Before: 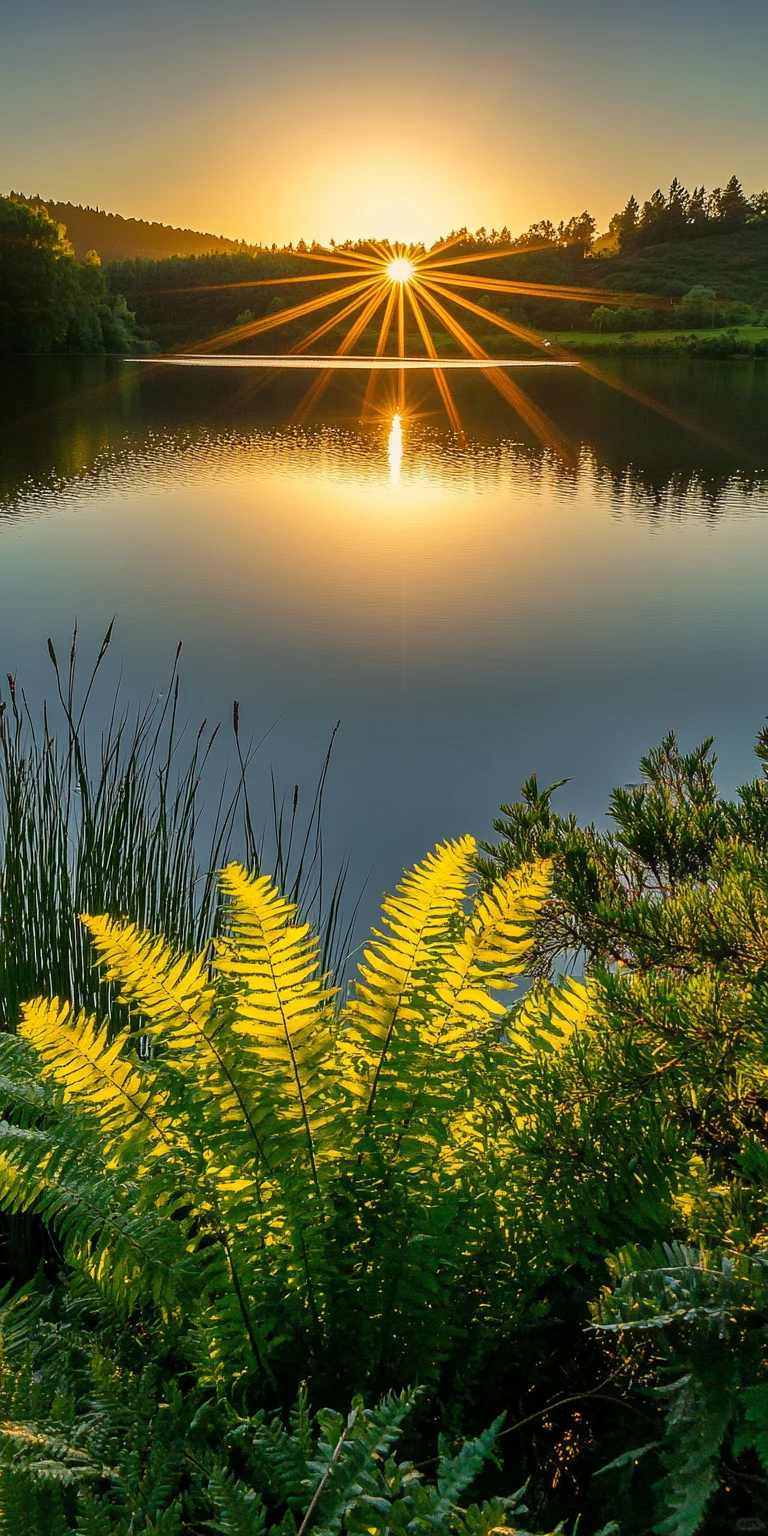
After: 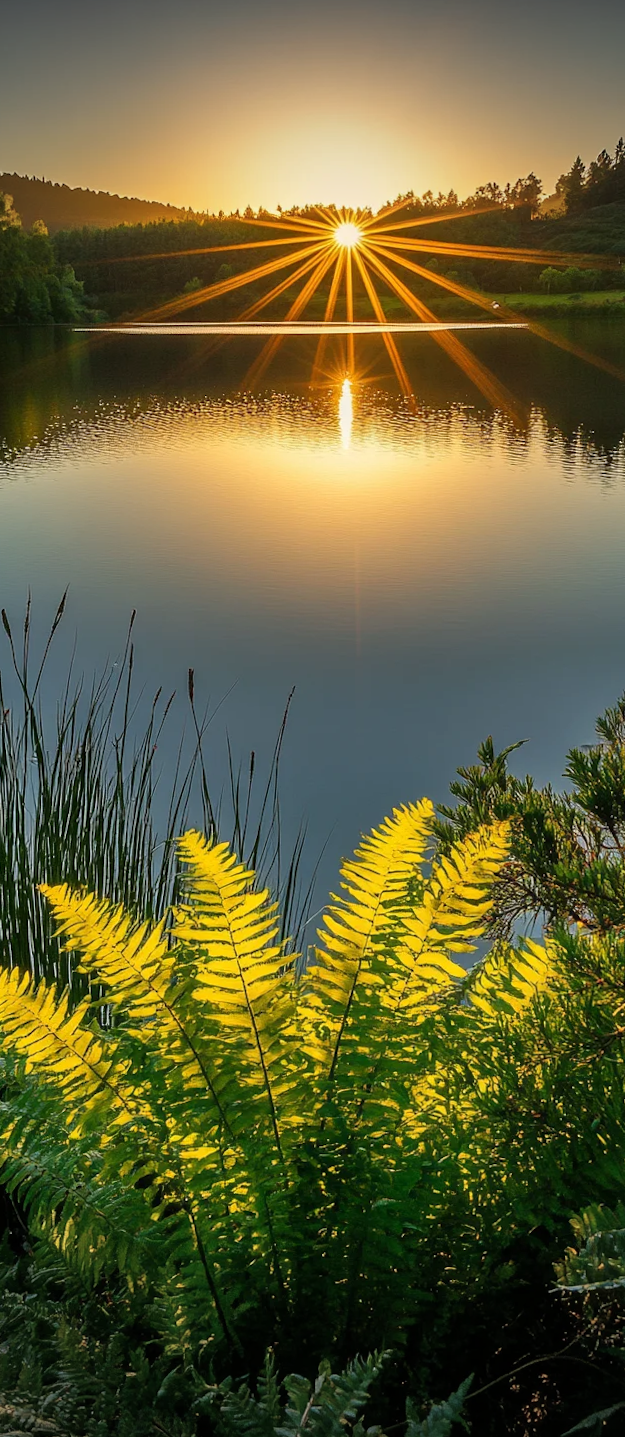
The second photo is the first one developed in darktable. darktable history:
vignetting: fall-off start 75%, brightness -0.692, width/height ratio 1.084
crop and rotate: angle 1°, left 4.281%, top 0.642%, right 11.383%, bottom 2.486%
